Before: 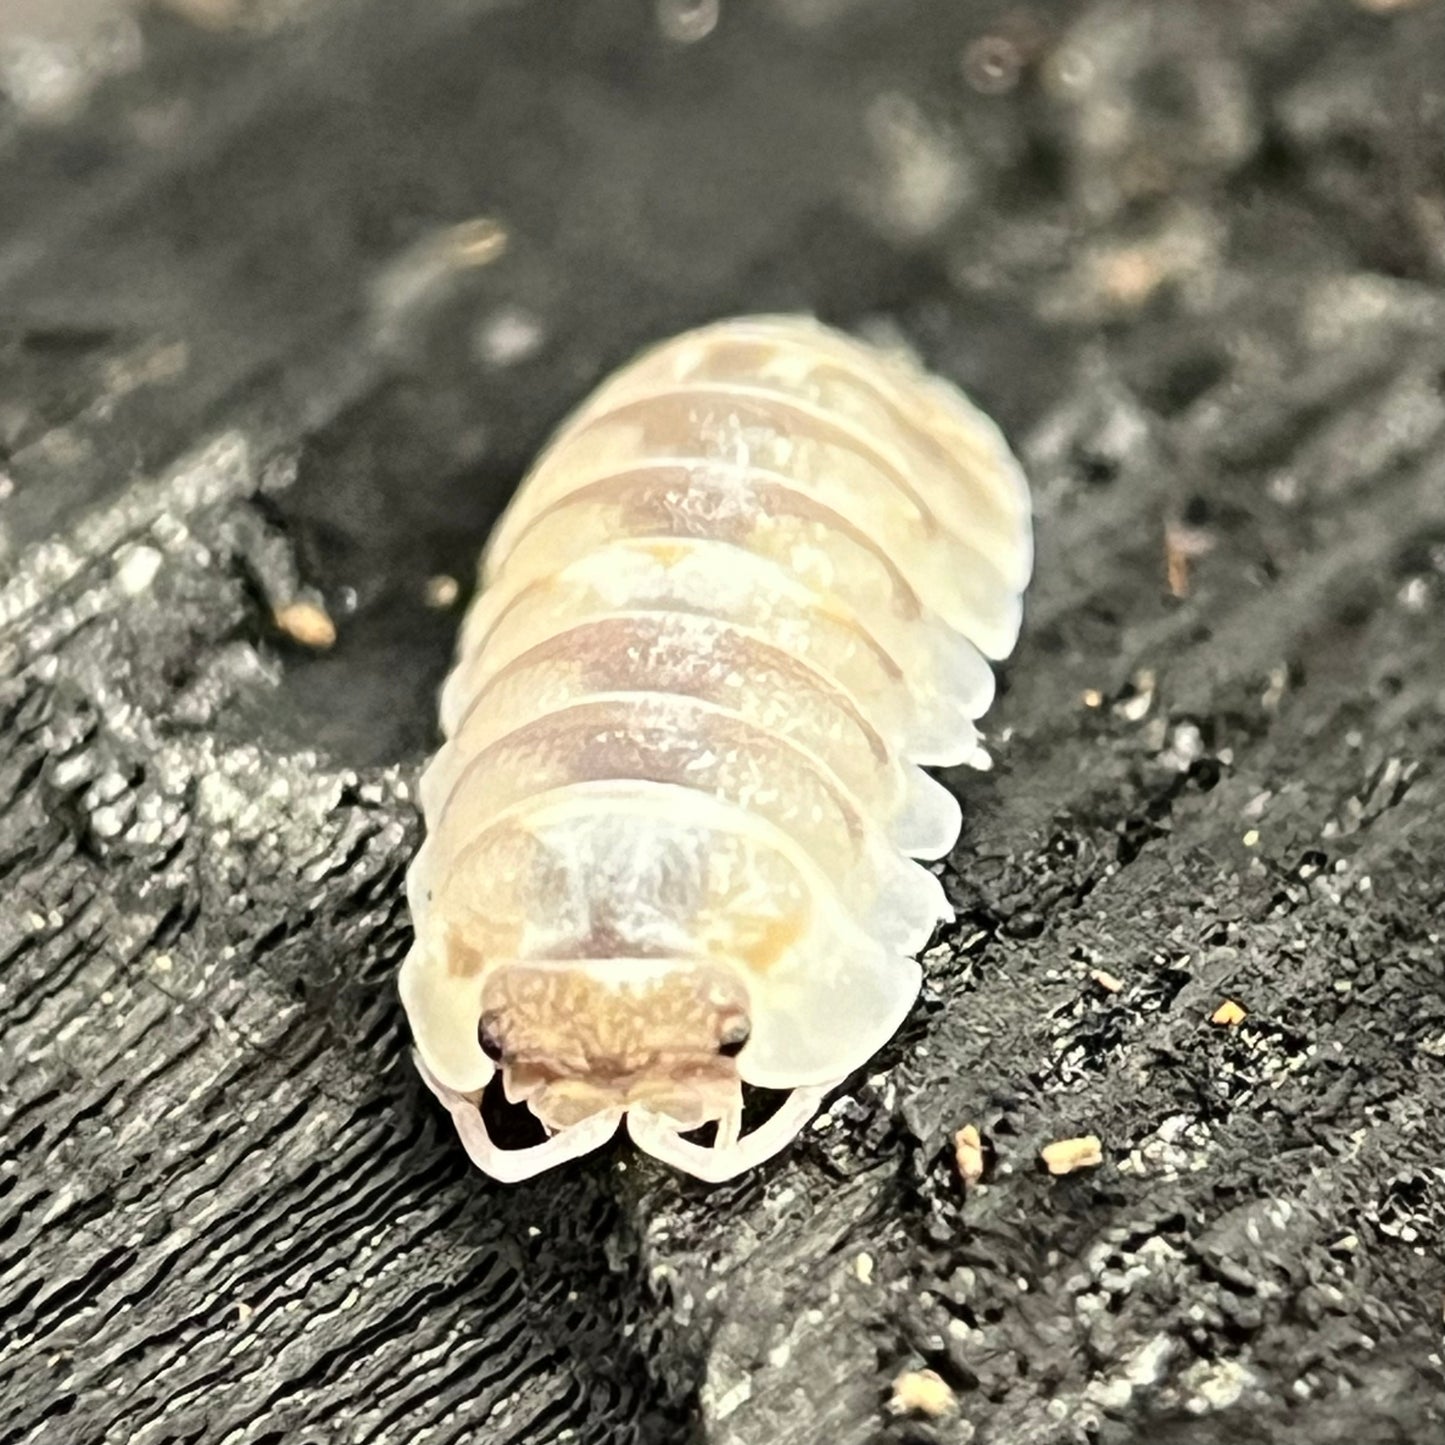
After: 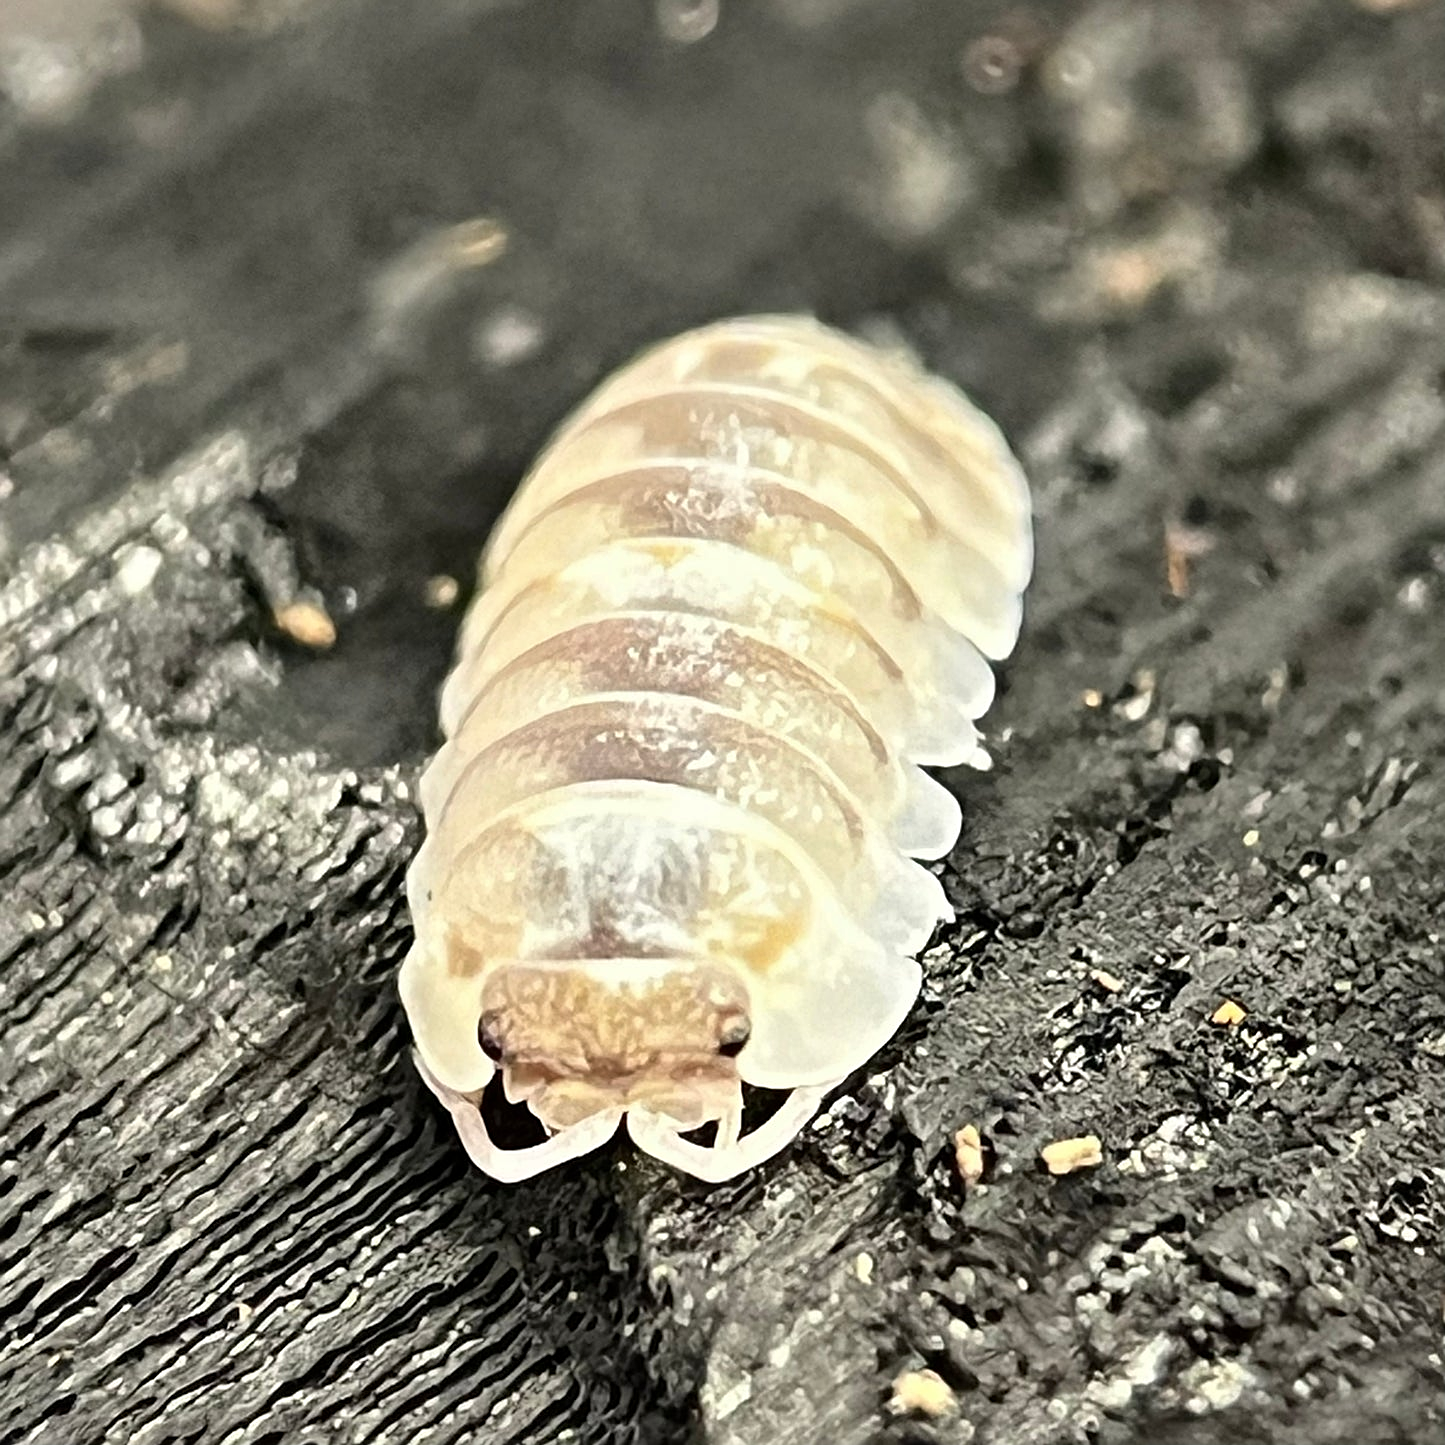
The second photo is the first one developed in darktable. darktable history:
shadows and highlights: shadows 49, highlights -41, soften with gaussian
sharpen: on, module defaults
